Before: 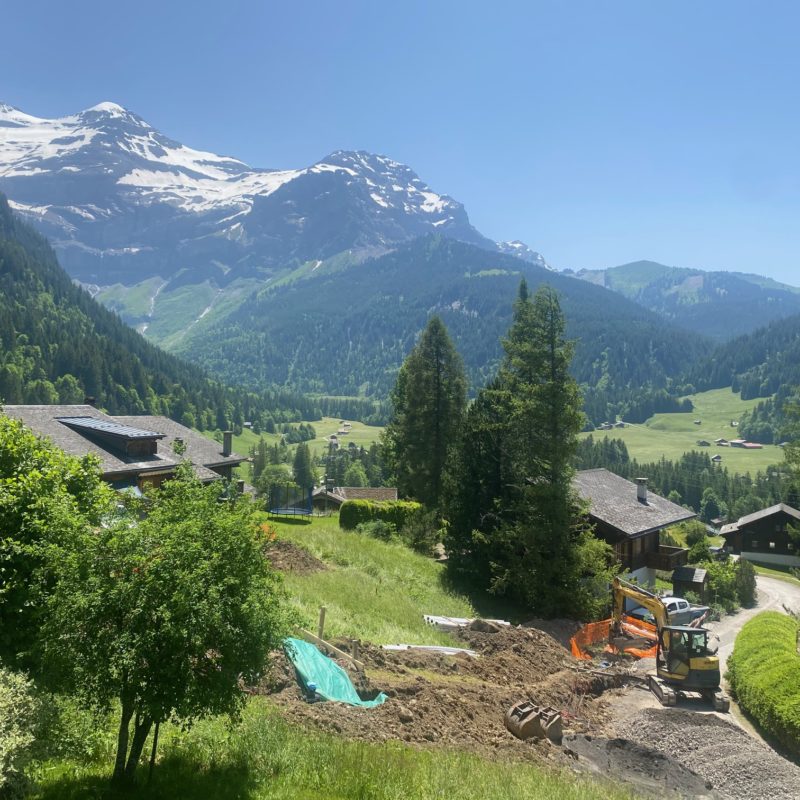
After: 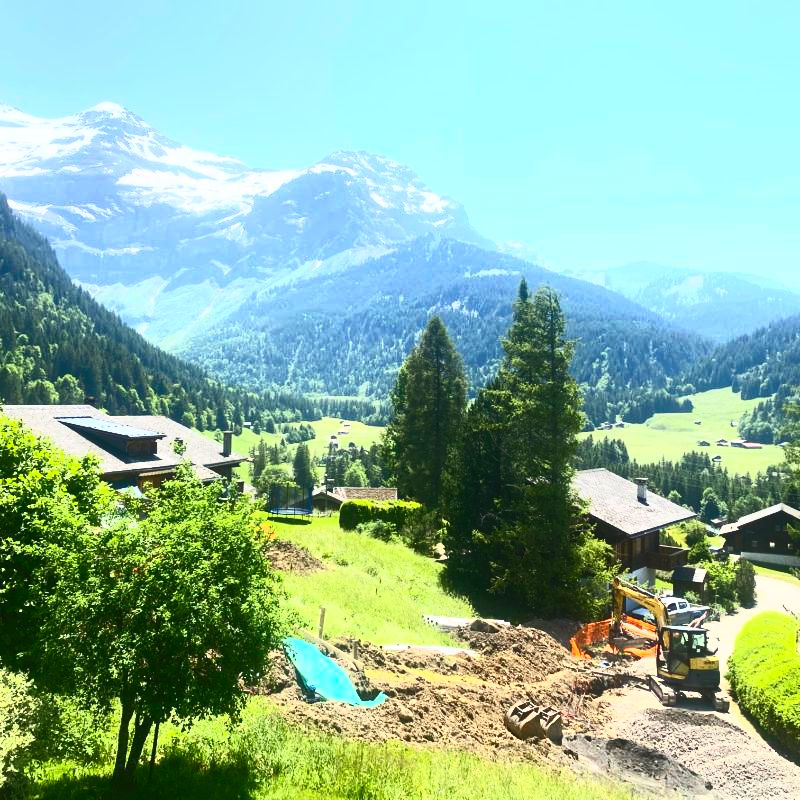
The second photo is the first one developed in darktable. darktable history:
contrast brightness saturation: contrast 0.829, brightness 0.604, saturation 0.602
